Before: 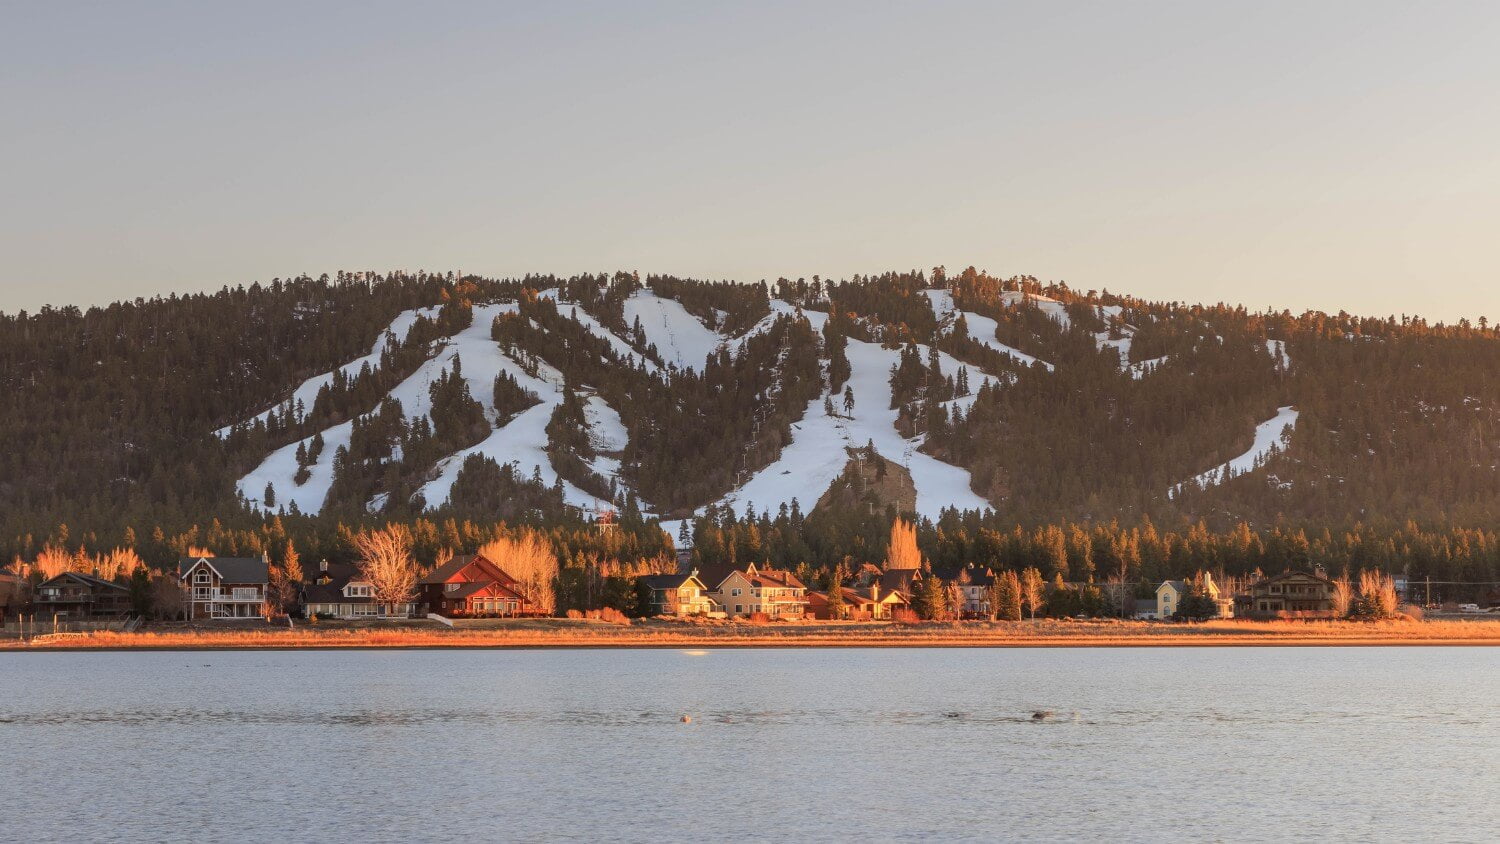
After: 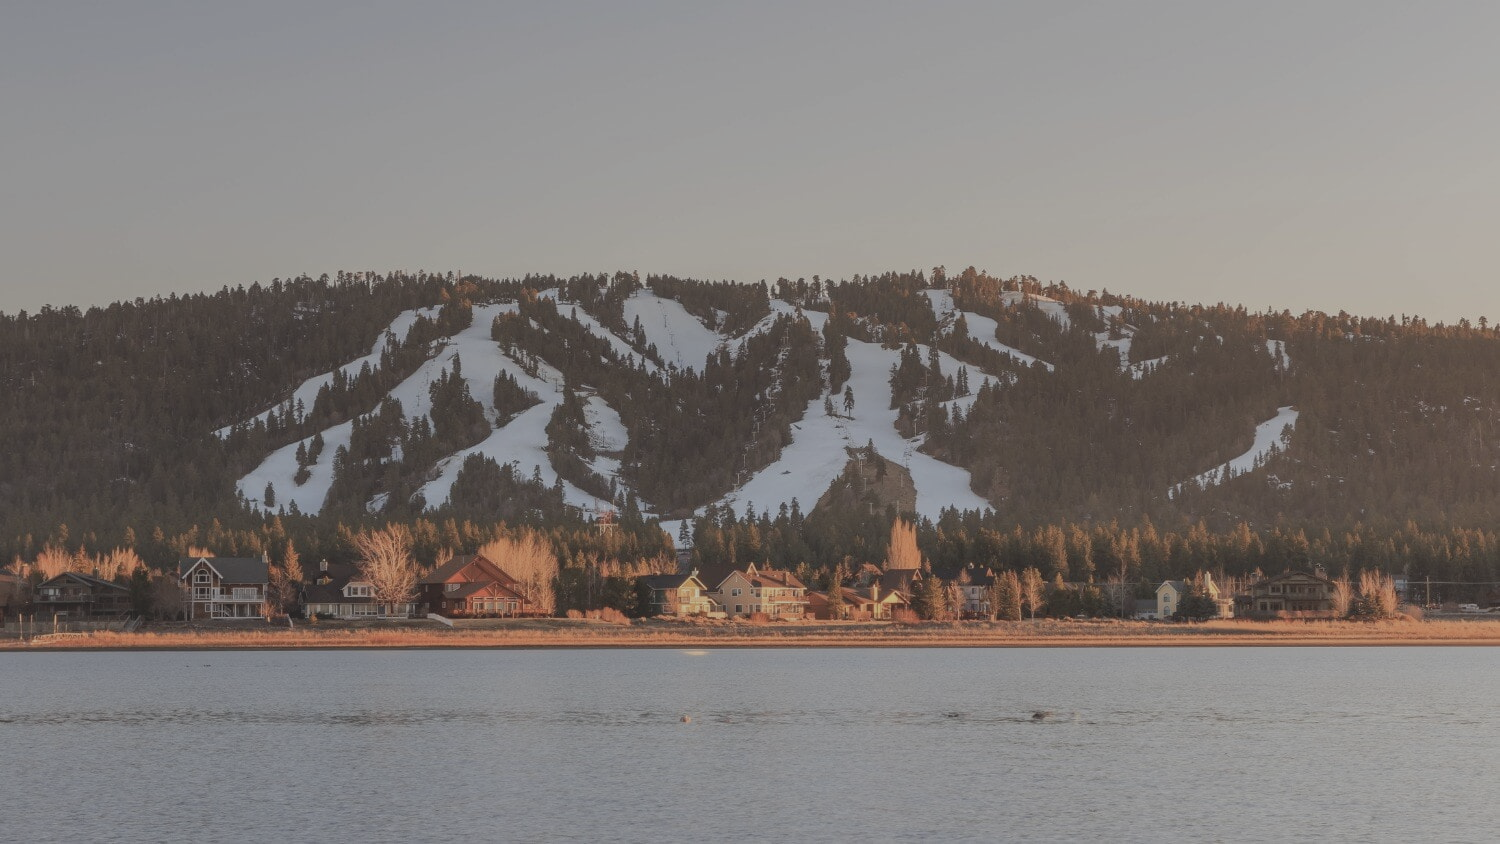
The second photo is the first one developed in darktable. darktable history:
exposure: exposure -0.397 EV, compensate highlight preservation false
contrast brightness saturation: contrast -0.257, saturation -0.436
